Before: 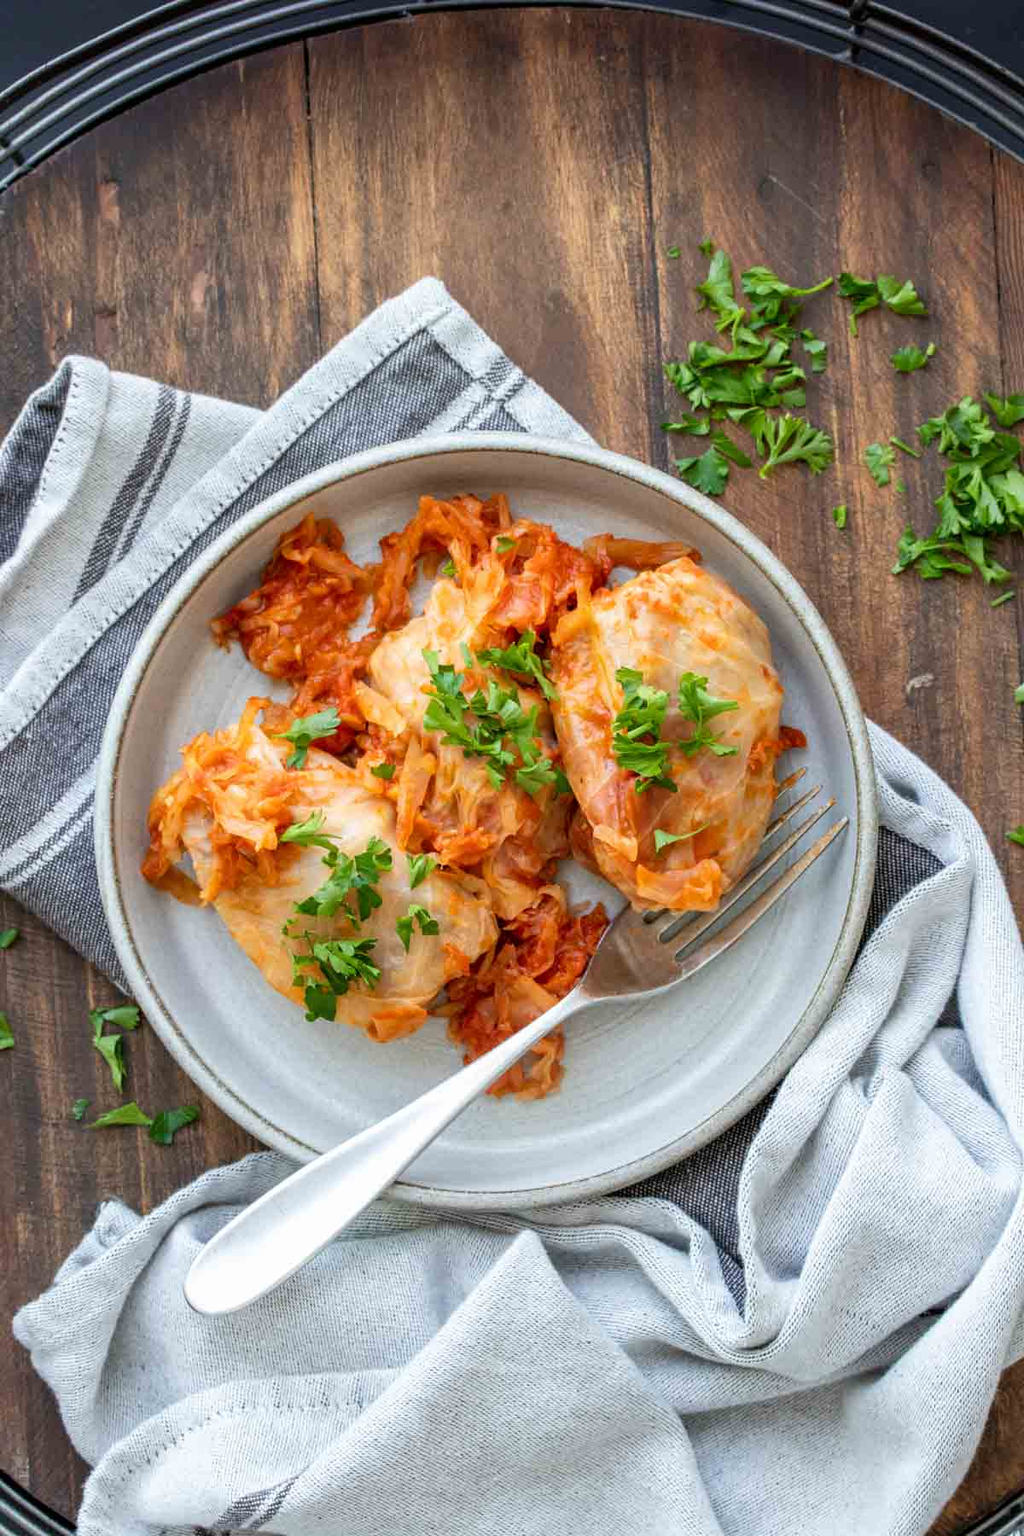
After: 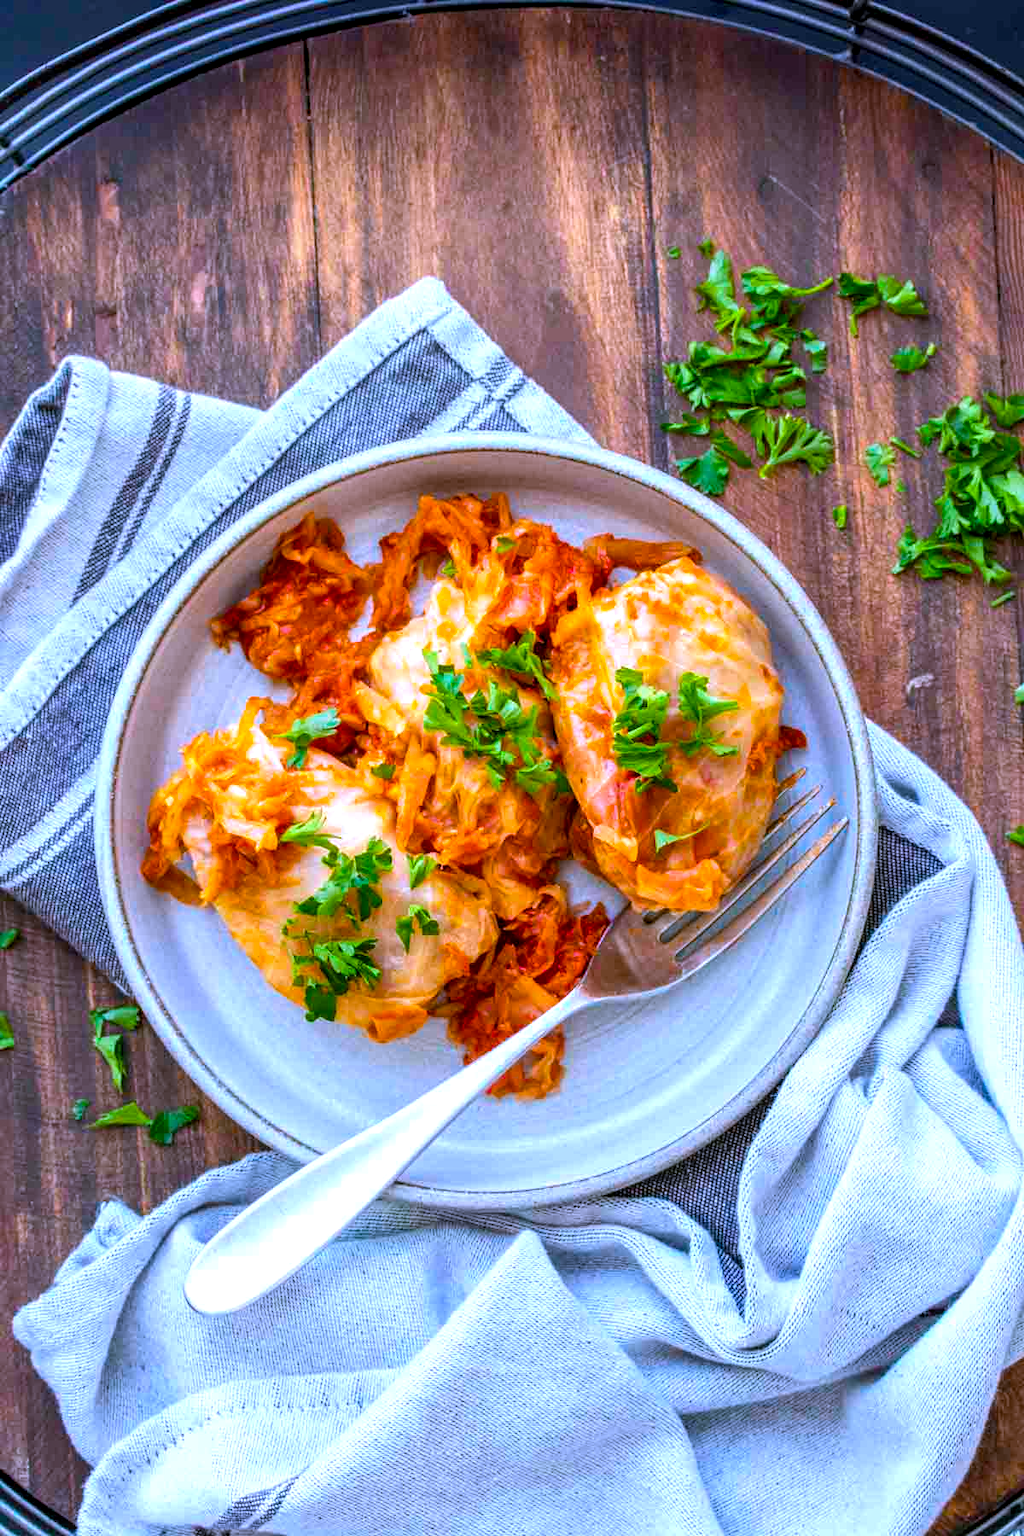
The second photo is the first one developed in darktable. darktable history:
local contrast: on, module defaults
color balance rgb: shadows lift › chroma 4.004%, shadows lift › hue 88.51°, linear chroma grading › global chroma 8.679%, perceptual saturation grading › global saturation 40.58%, perceptual brilliance grading › highlights 7.591%, perceptual brilliance grading › mid-tones 4.422%, perceptual brilliance grading › shadows 1.313%, global vibrance 25.546%
color calibration: illuminant as shot in camera, x 0.379, y 0.397, temperature 4141.78 K
